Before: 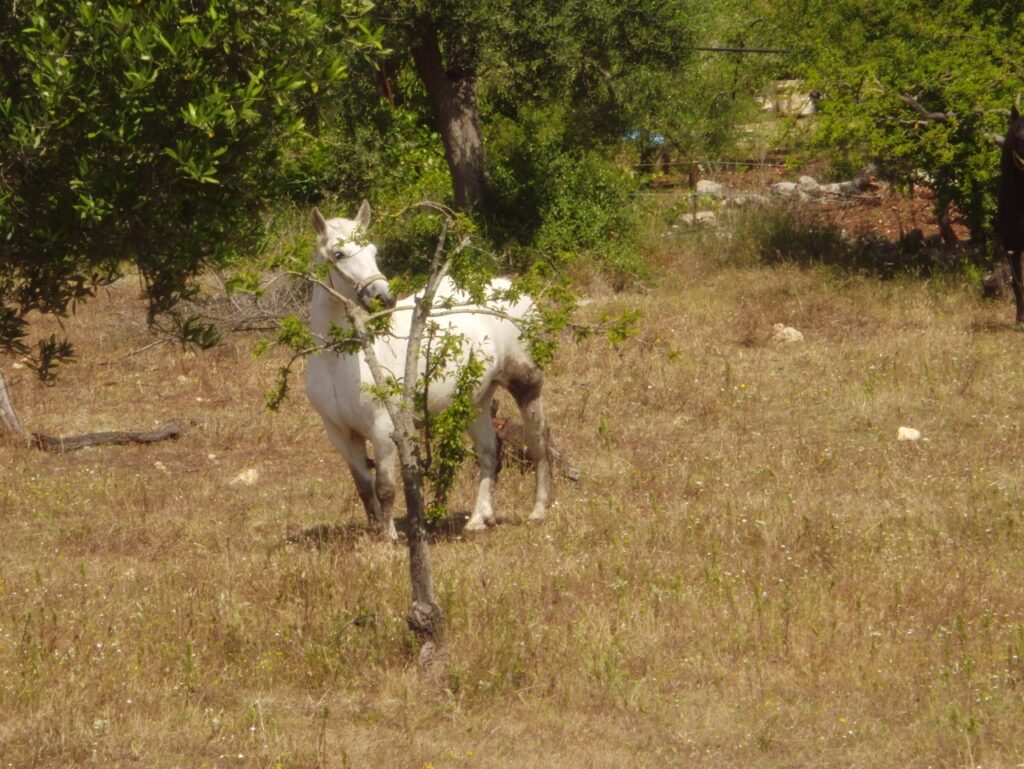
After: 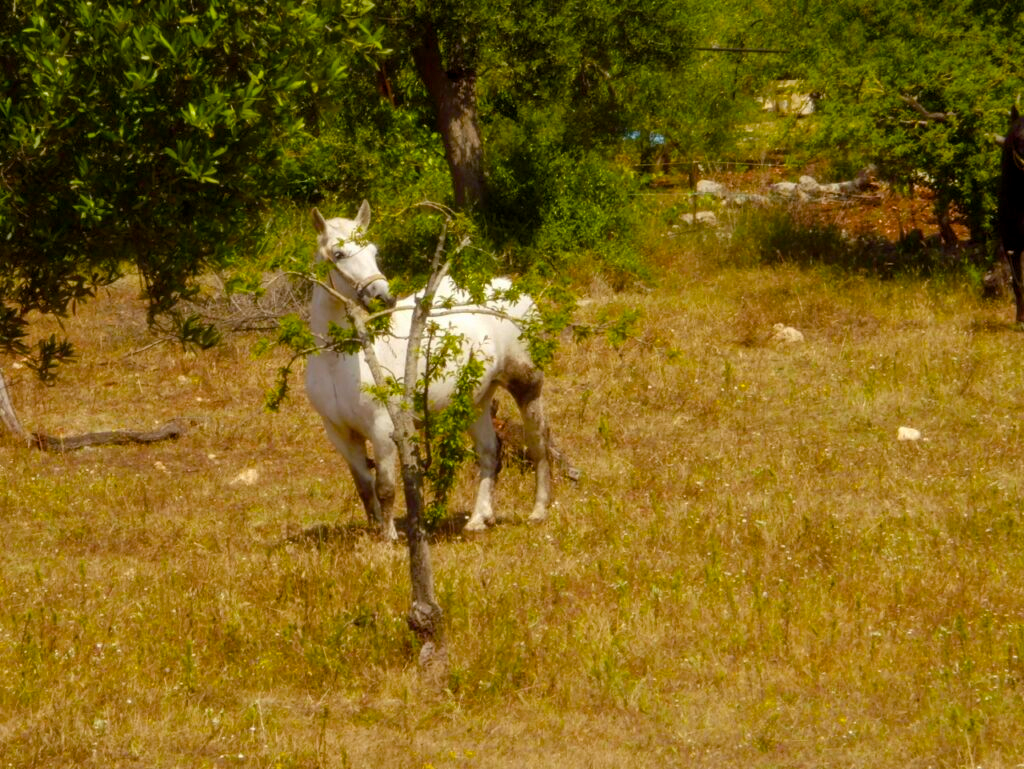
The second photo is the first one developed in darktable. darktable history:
color balance rgb: shadows lift › luminance -20.284%, global offset › luminance -0.479%, perceptual saturation grading › global saturation 36.537%, perceptual saturation grading › shadows 35.471%
